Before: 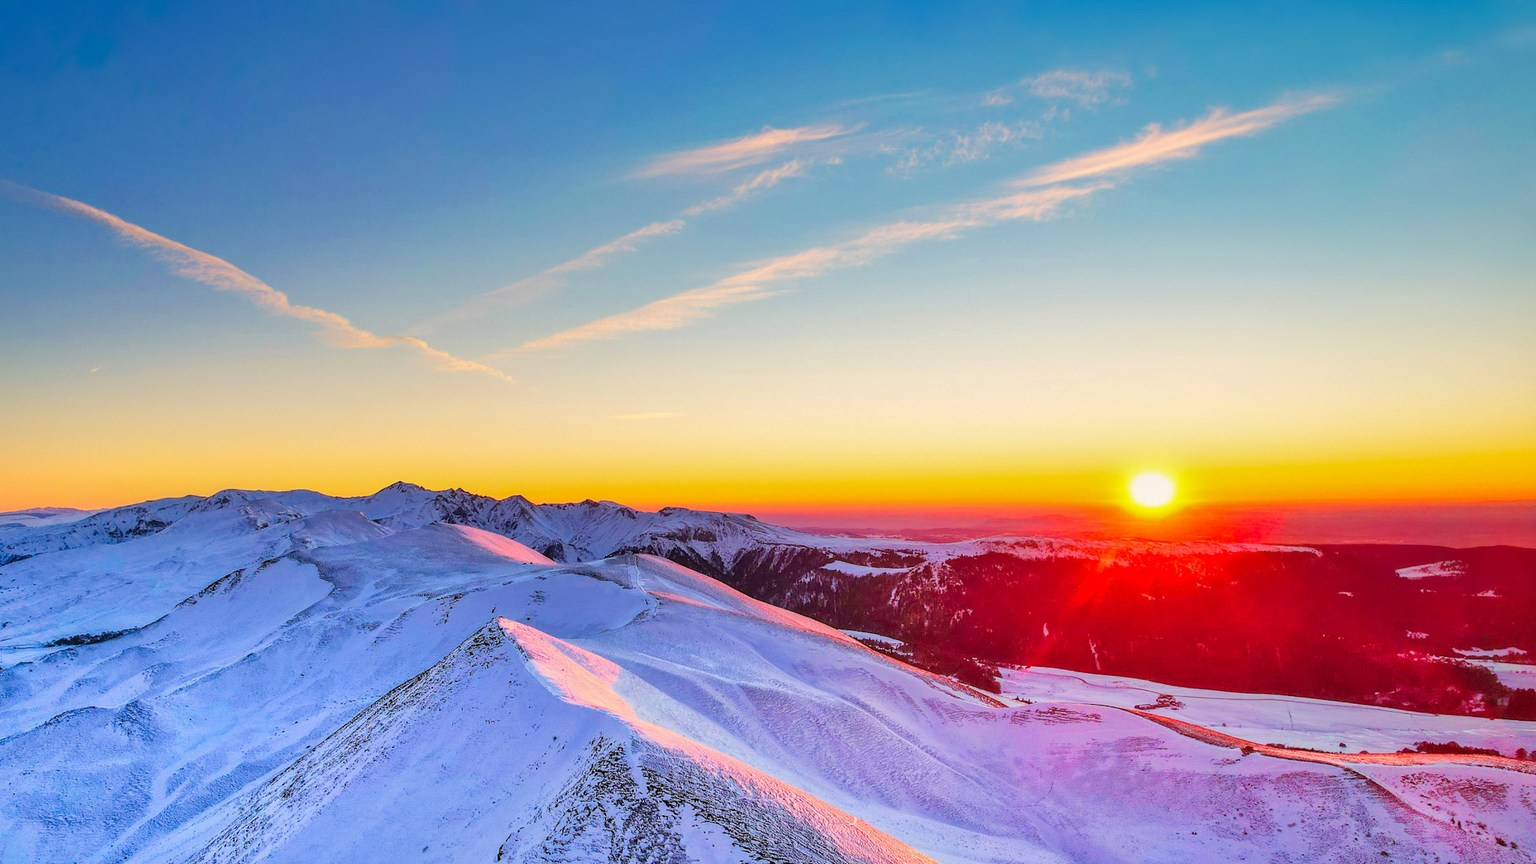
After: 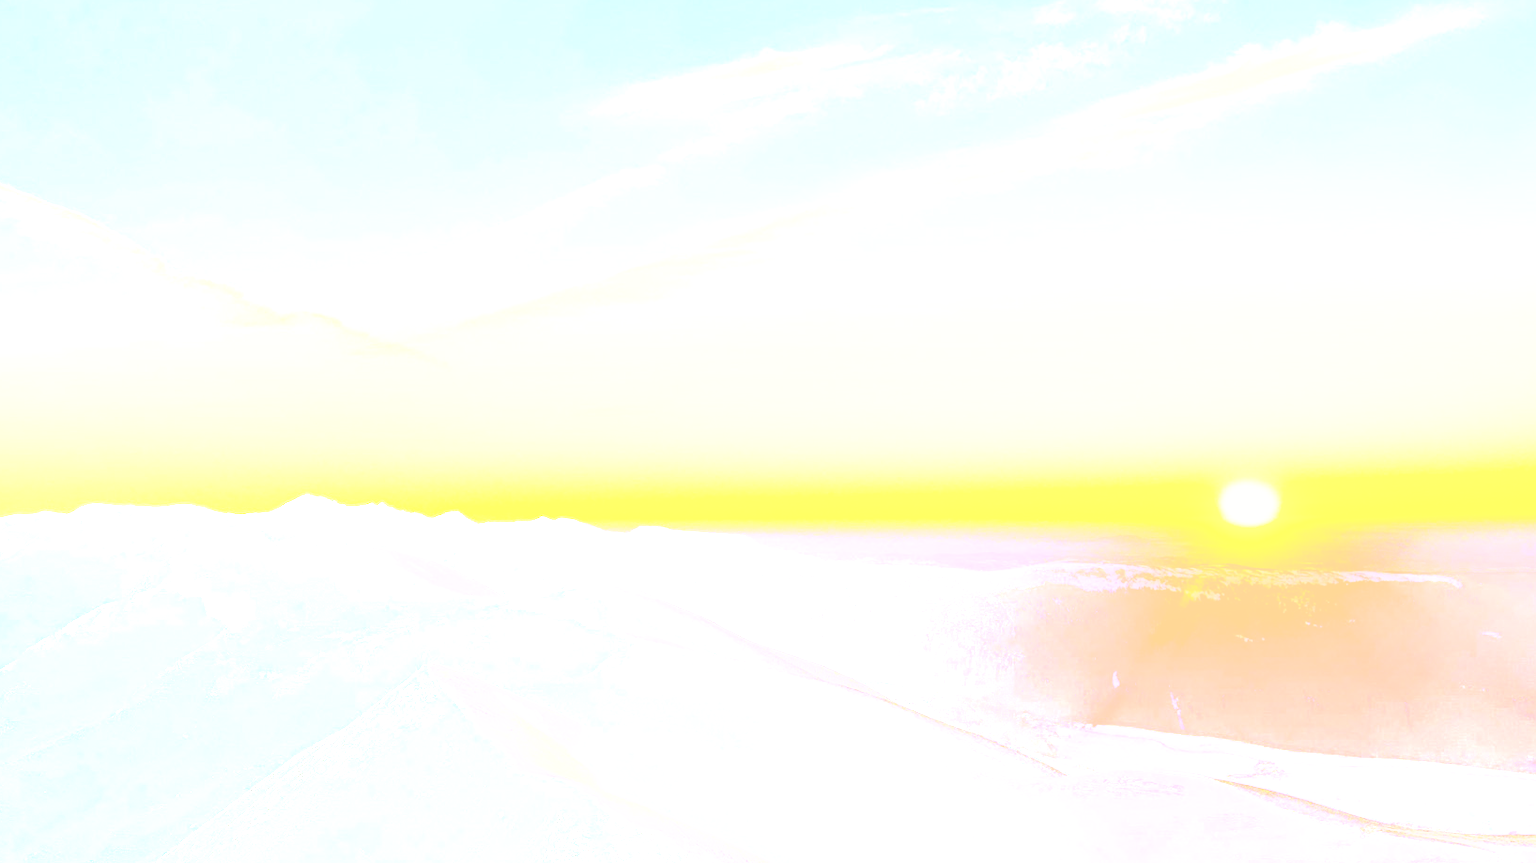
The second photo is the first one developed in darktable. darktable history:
base curve: curves: ch0 [(0, 0.003) (0.001, 0.002) (0.006, 0.004) (0.02, 0.022) (0.048, 0.086) (0.094, 0.234) (0.162, 0.431) (0.258, 0.629) (0.385, 0.8) (0.548, 0.918) (0.751, 0.988) (1, 1)], preserve colors none
crop and rotate: left 10.071%, top 10.071%, right 10.02%, bottom 10.02%
exposure: black level correction -0.025, exposure -0.117 EV, compensate highlight preservation false
bloom: size 70%, threshold 25%, strength 70%
